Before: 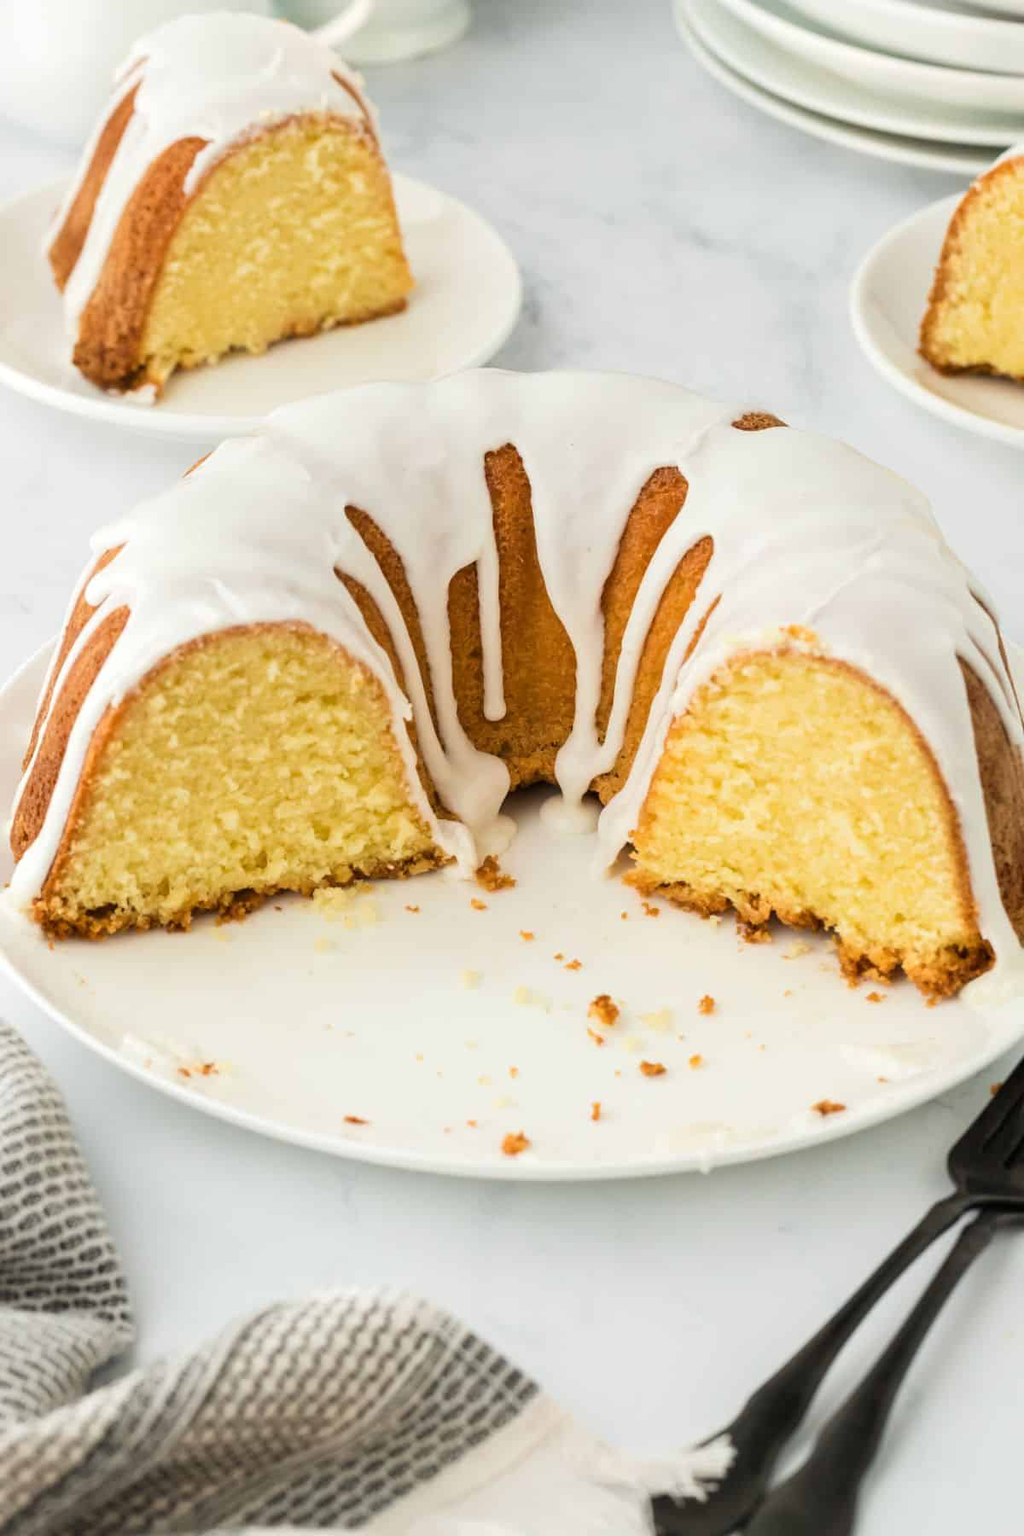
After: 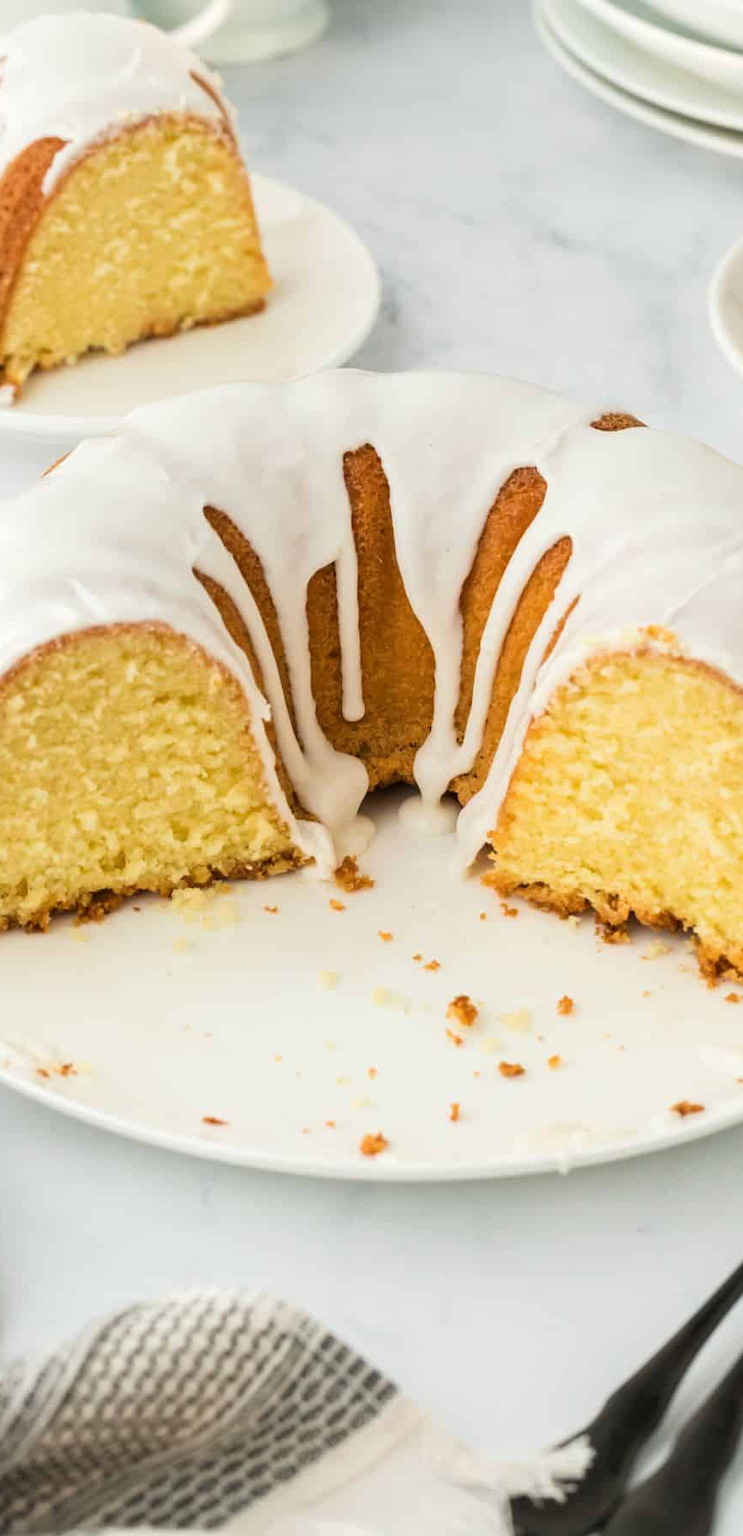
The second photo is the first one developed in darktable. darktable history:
crop: left 13.888%, right 13.481%
